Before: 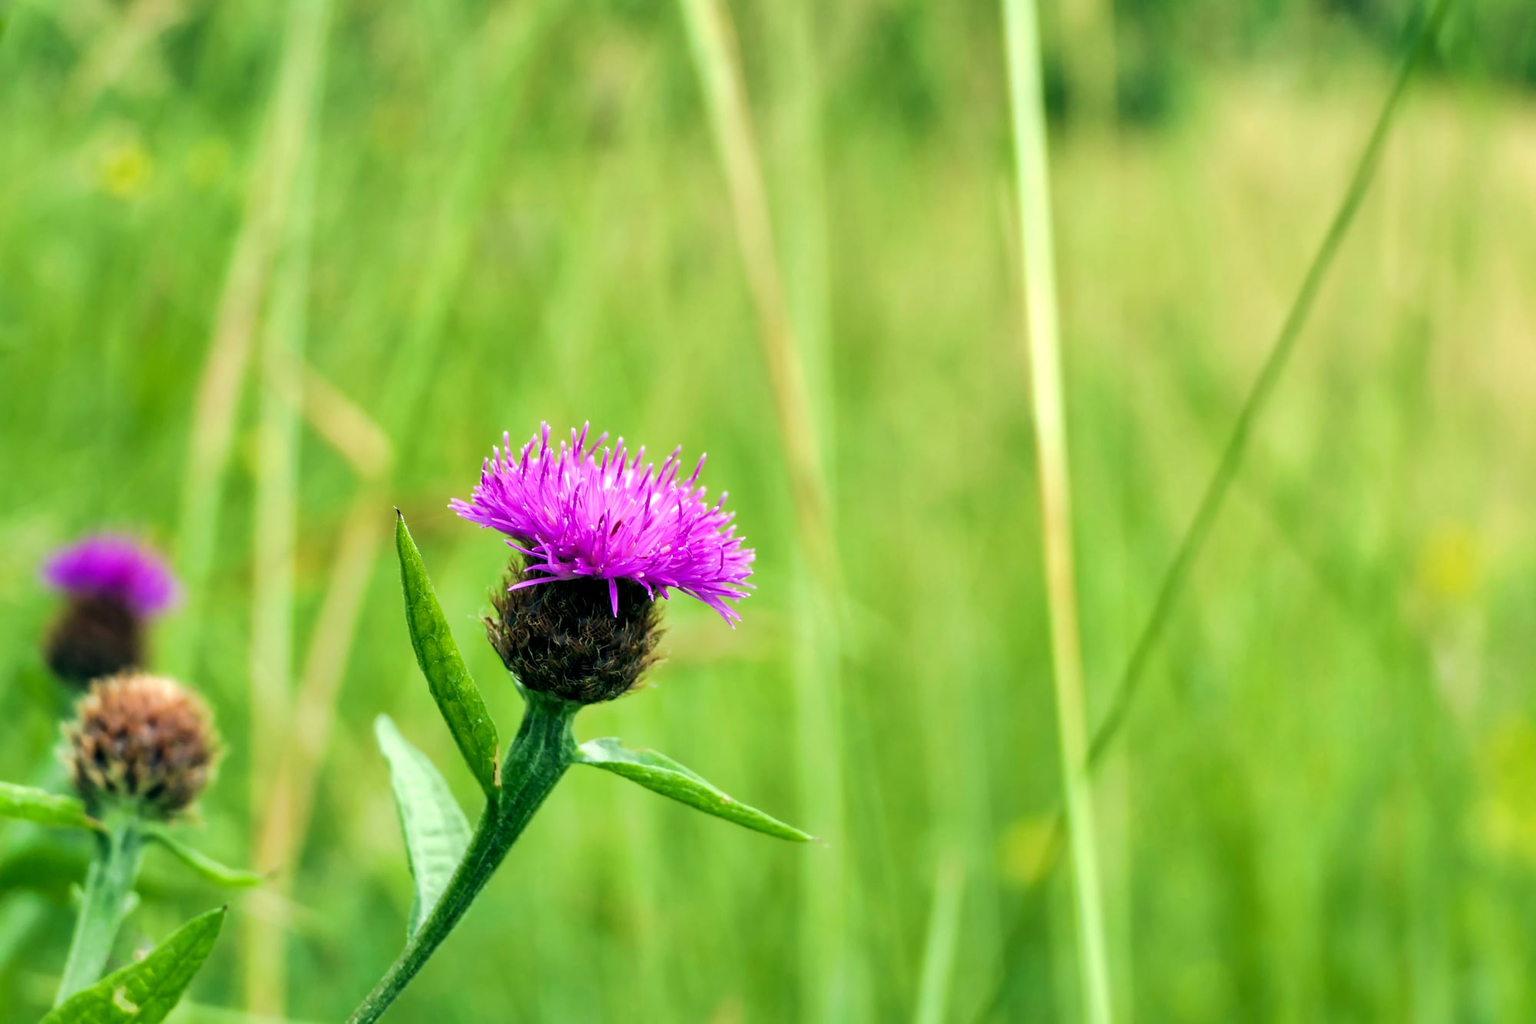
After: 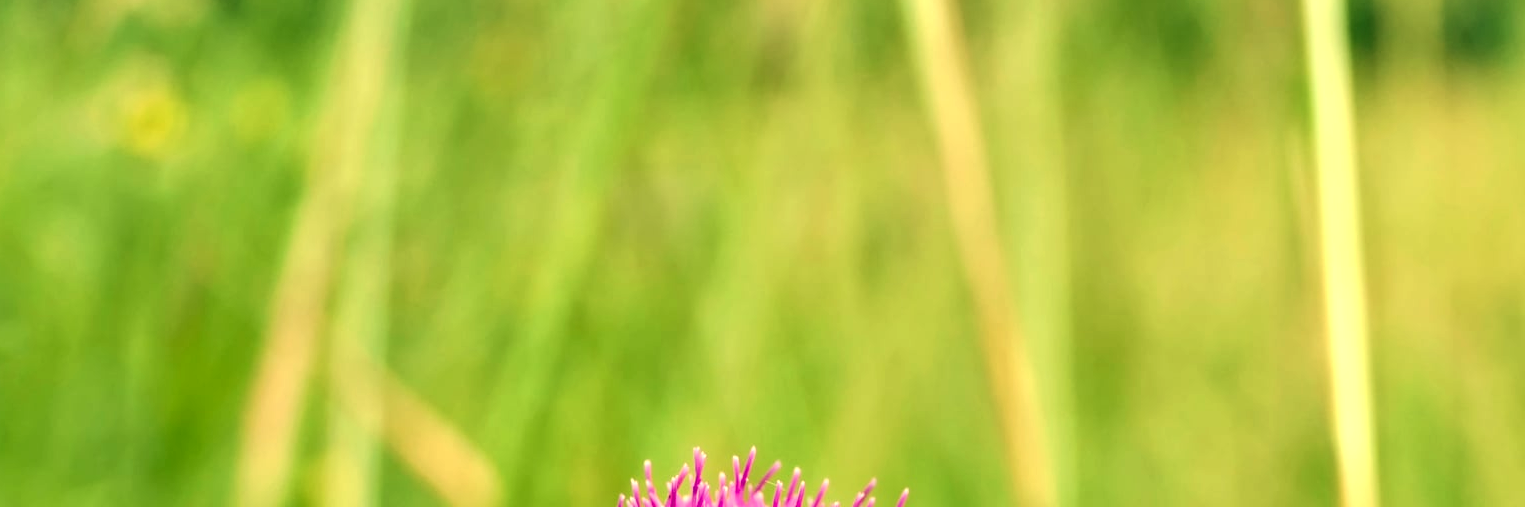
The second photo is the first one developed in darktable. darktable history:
white balance: red 1.138, green 0.996, blue 0.812
crop: left 0.579%, top 7.627%, right 23.167%, bottom 54.275%
local contrast: on, module defaults
